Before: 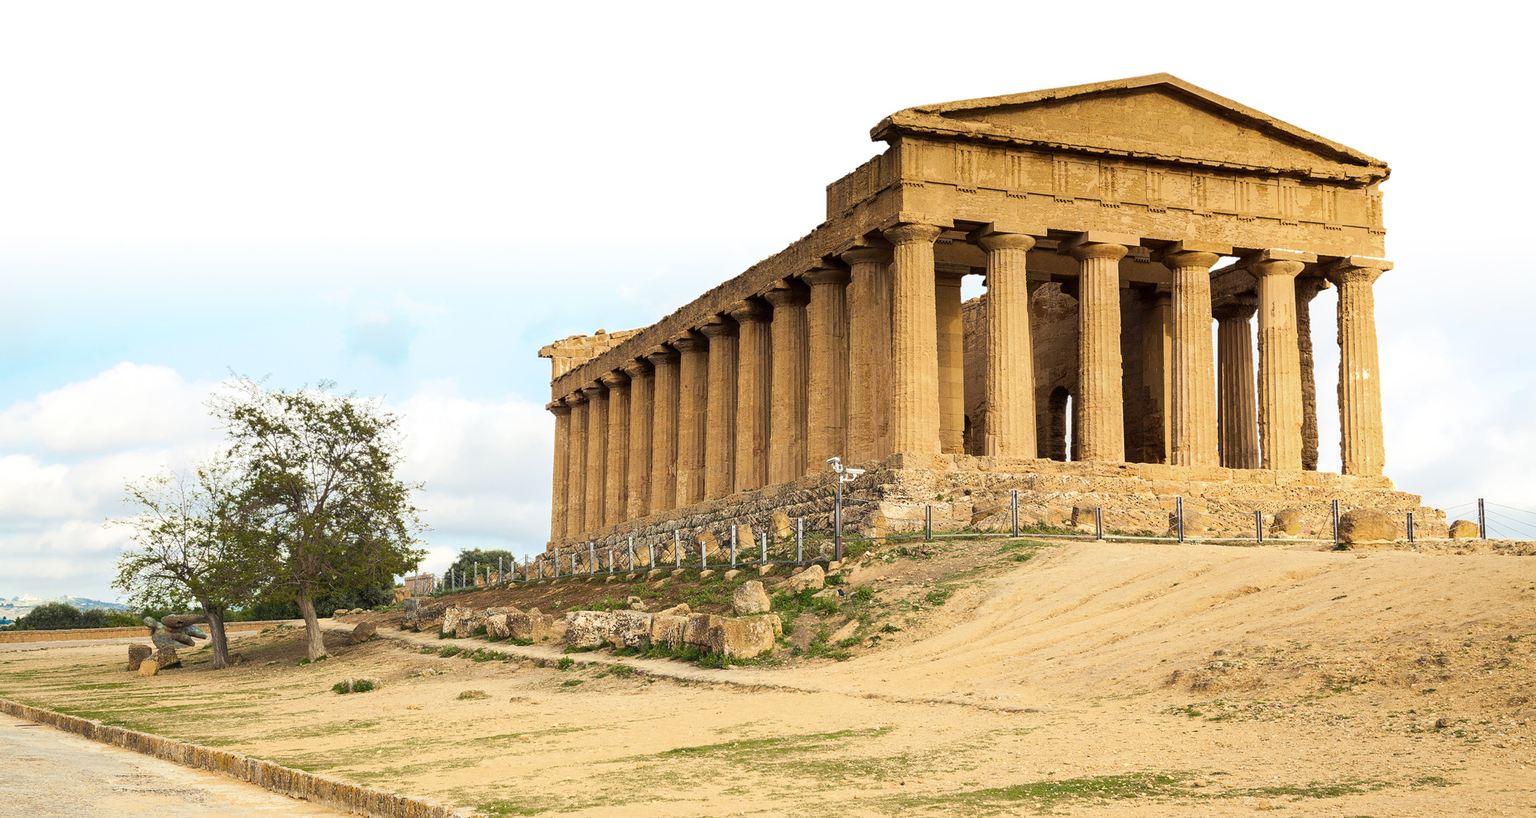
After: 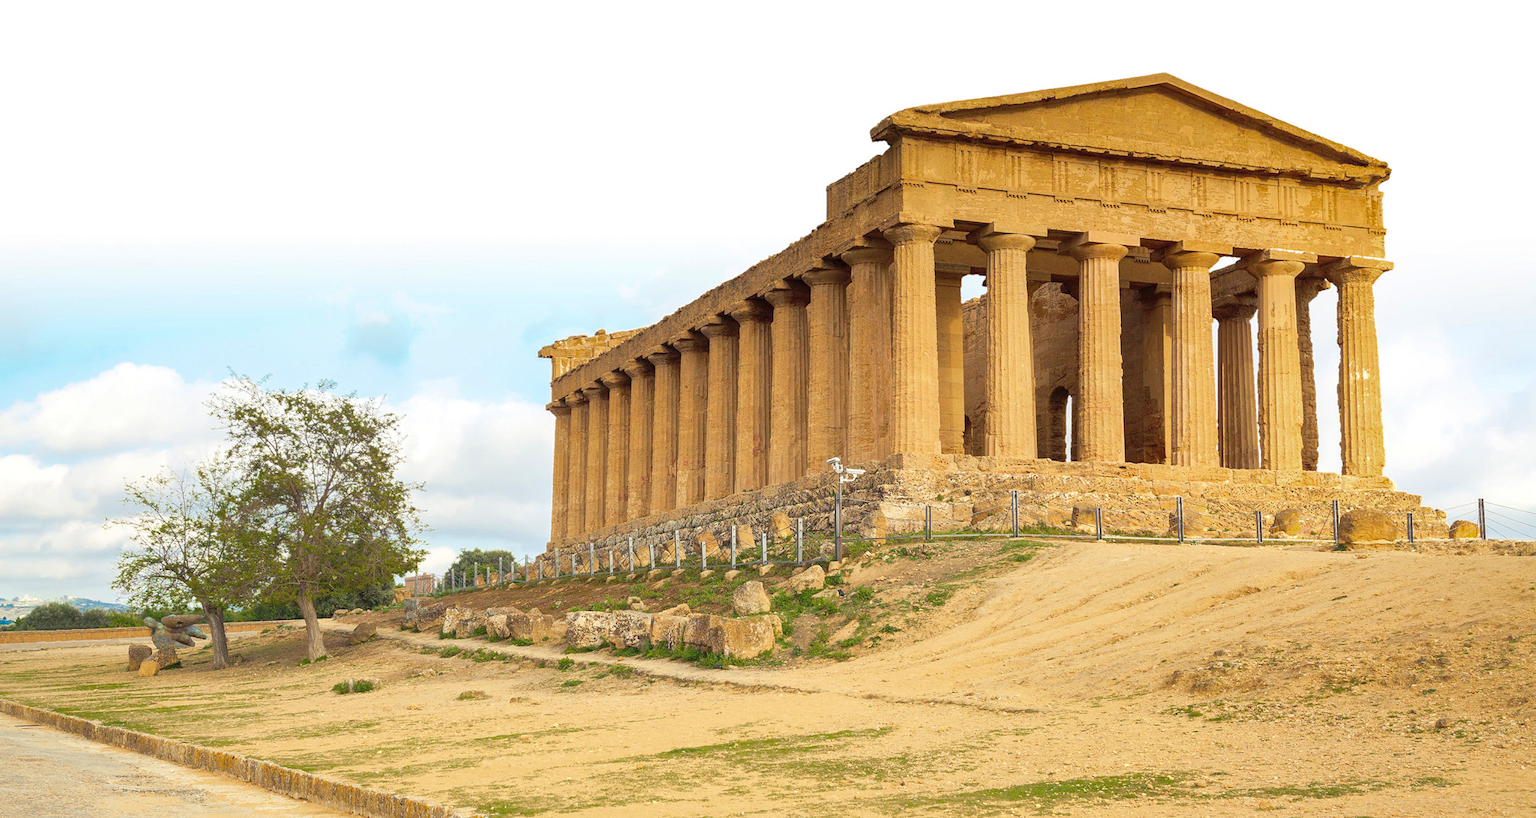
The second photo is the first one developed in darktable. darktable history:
shadows and highlights: on, module defaults
levels: levels [0, 0.445, 1]
